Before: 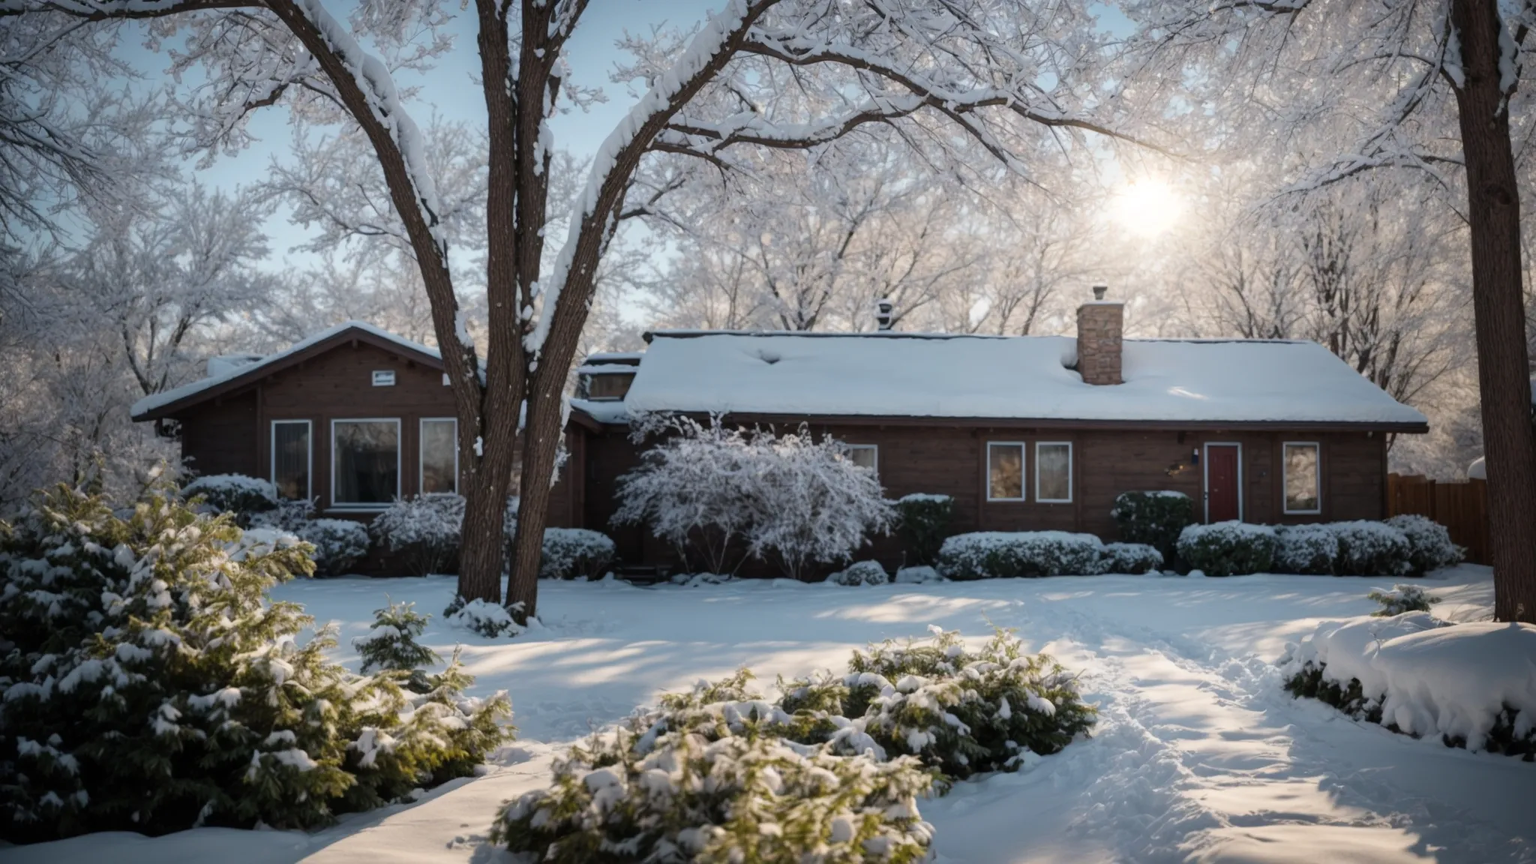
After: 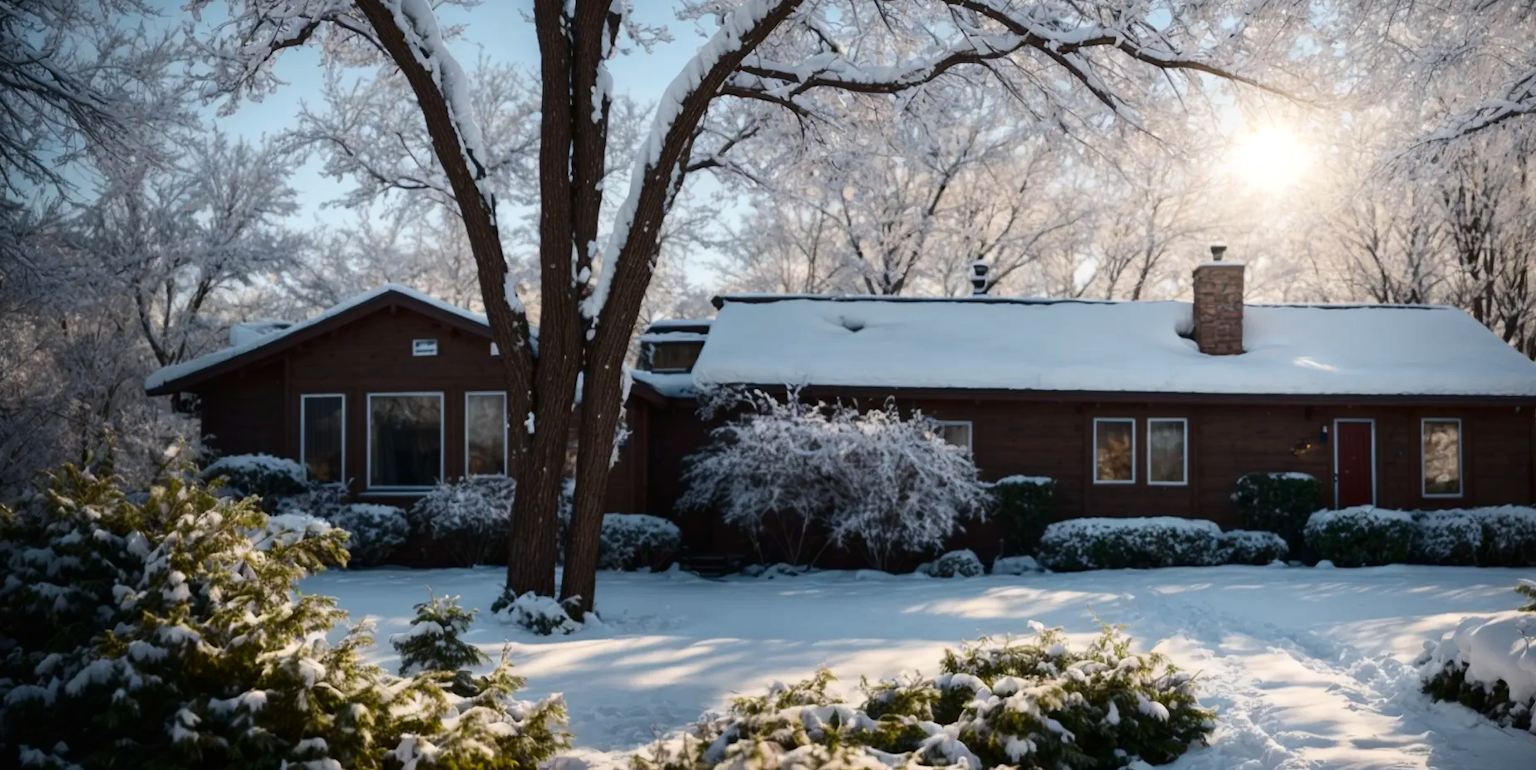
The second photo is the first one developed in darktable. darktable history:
exposure: black level correction -0.003, exposure 0.04 EV, compensate highlight preservation false
crop: top 7.49%, right 9.717%, bottom 11.943%
contrast brightness saturation: contrast 0.19, brightness -0.11, saturation 0.21
